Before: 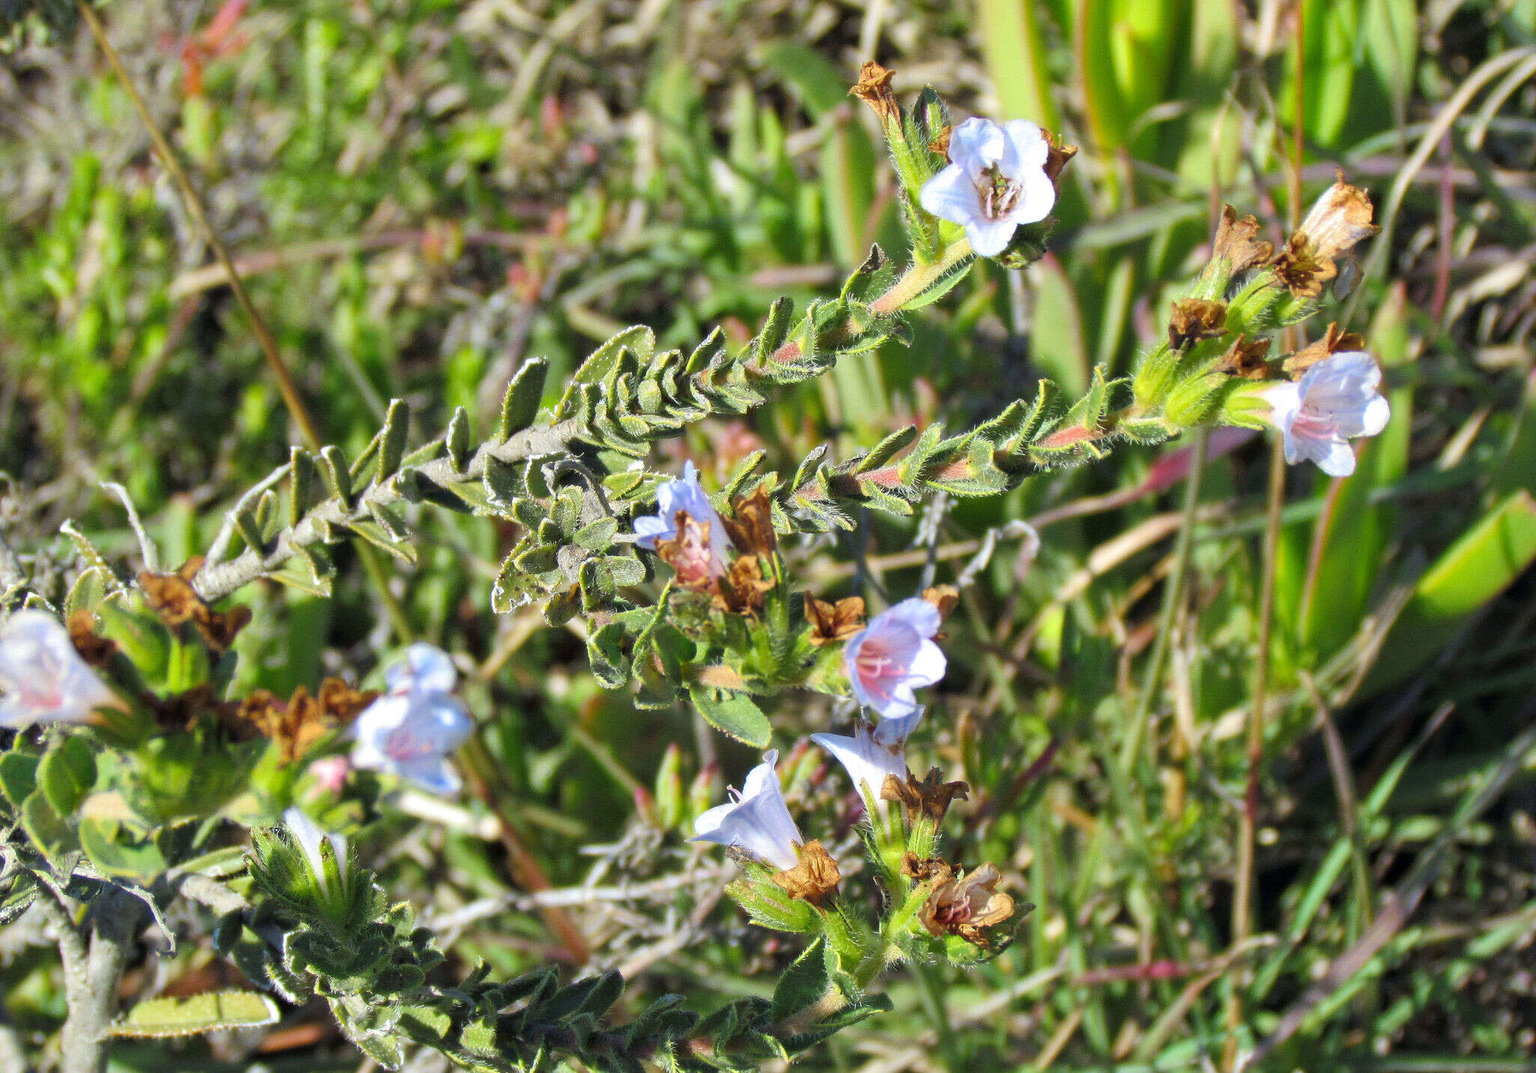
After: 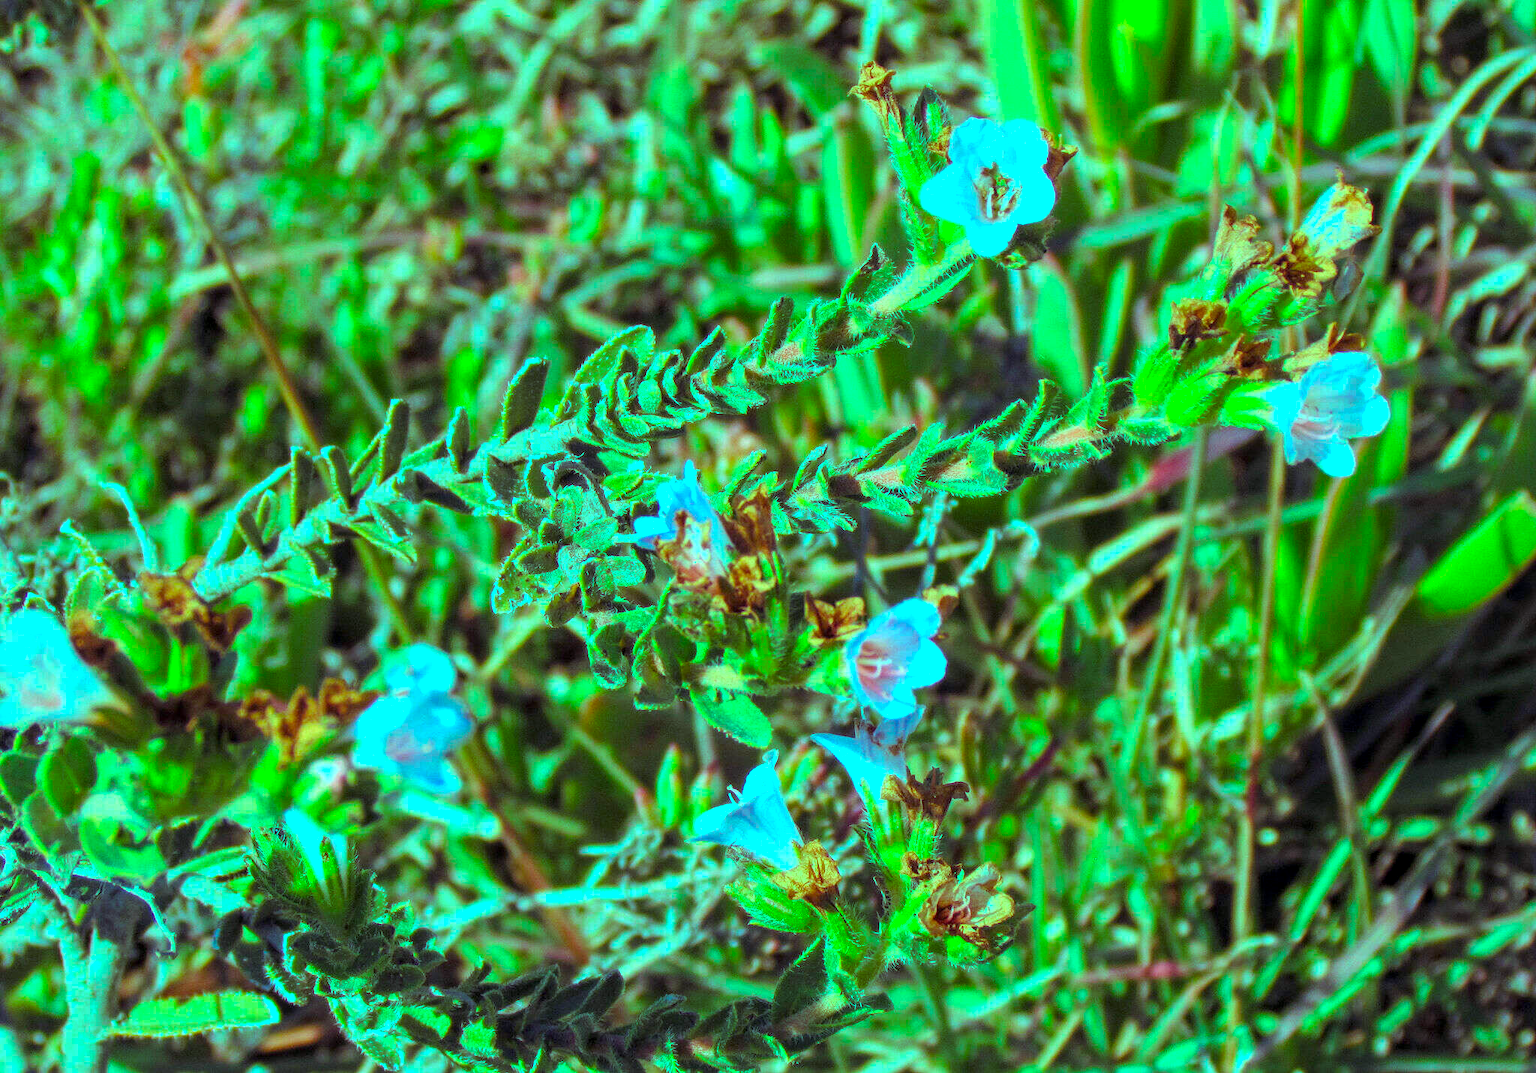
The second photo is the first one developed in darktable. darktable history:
local contrast: on, module defaults
color balance rgb: shadows lift › luminance 0.49%, shadows lift › chroma 6.83%, shadows lift › hue 300.29°, power › hue 208.98°, highlights gain › luminance 20.24%, highlights gain › chroma 13.17%, highlights gain › hue 173.85°, perceptual saturation grading › global saturation 18.05%
